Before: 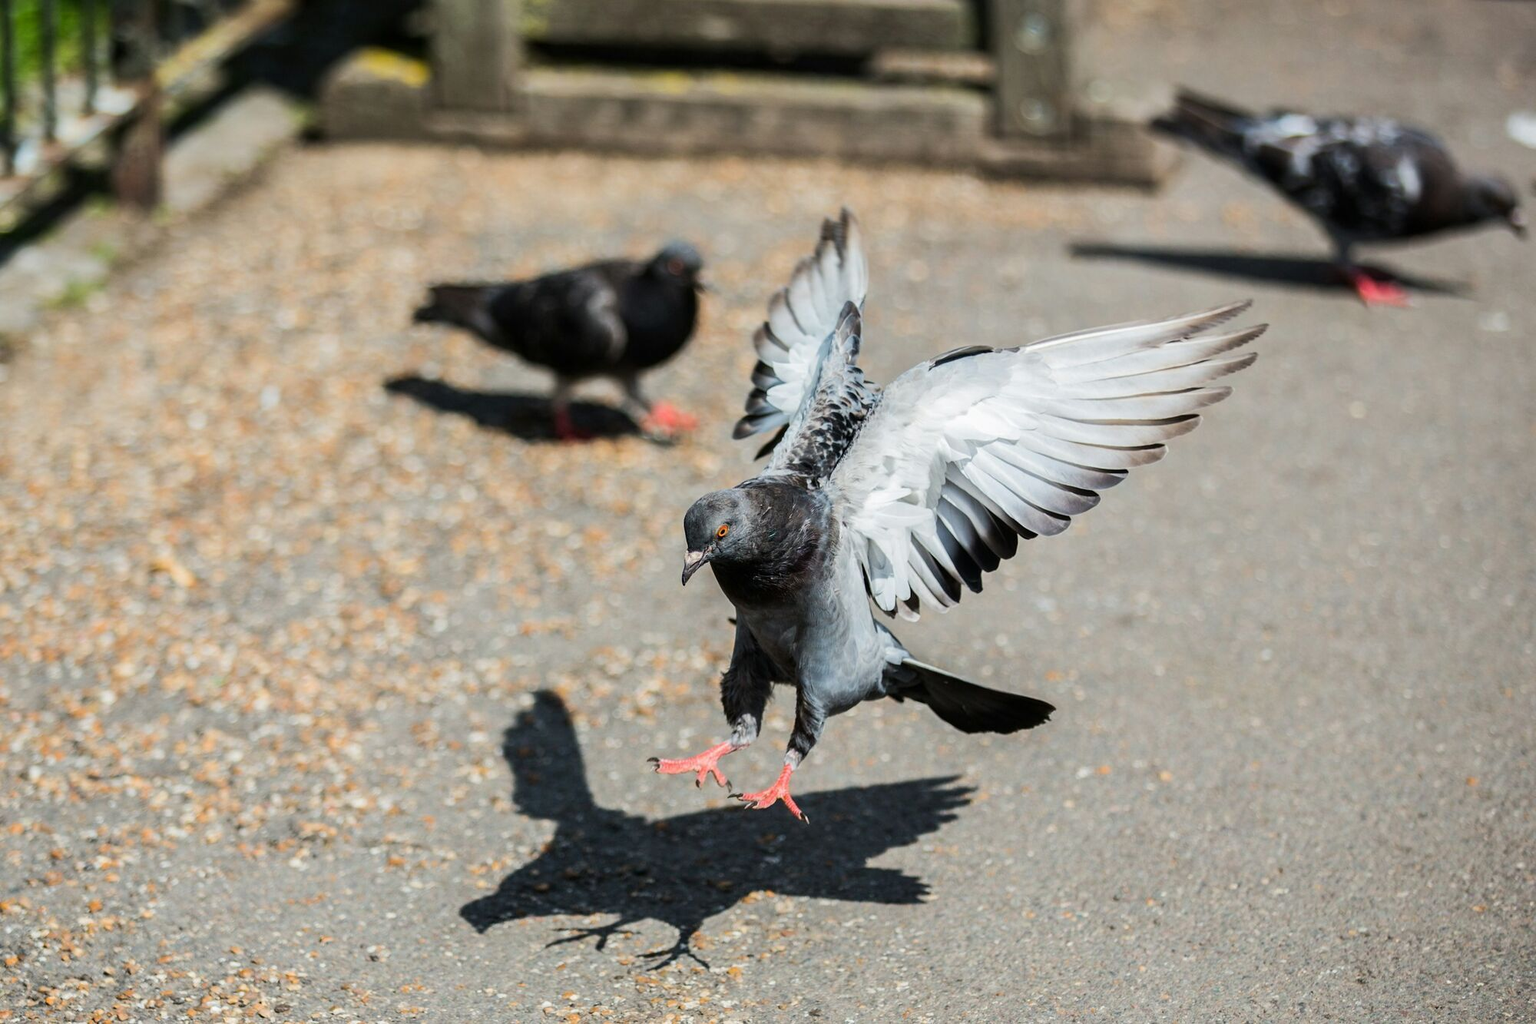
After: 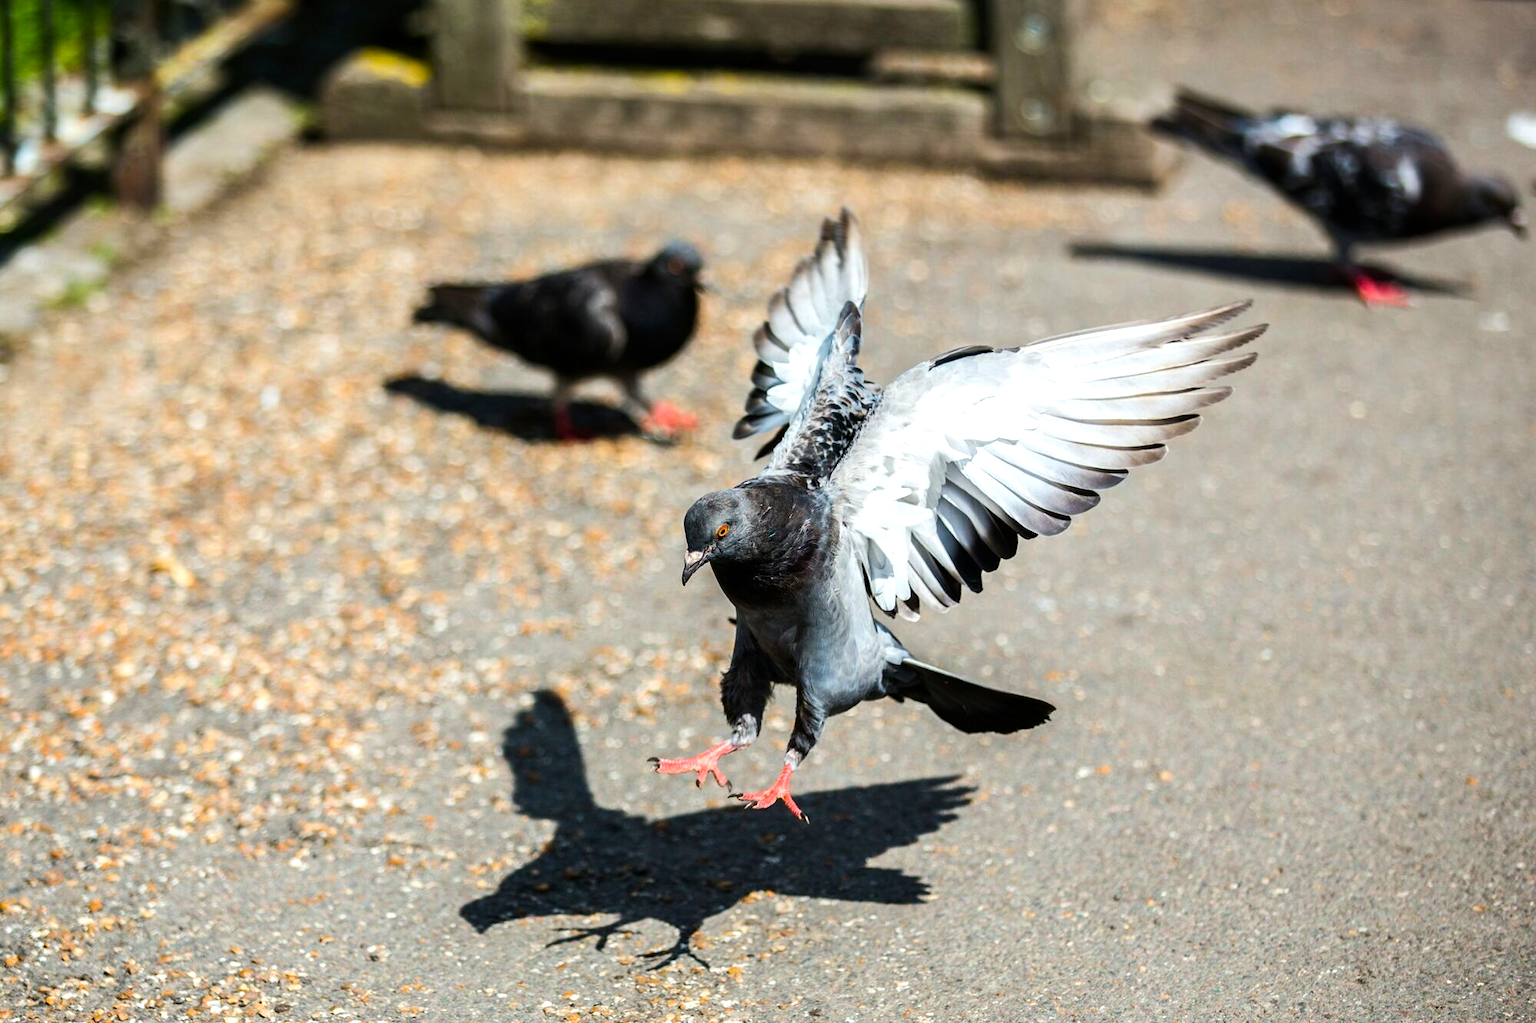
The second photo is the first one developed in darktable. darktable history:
color balance rgb: power › luminance -8.834%, perceptual saturation grading › global saturation 15.759%, perceptual saturation grading › highlights -19.19%, perceptual saturation grading › shadows 19.131%, perceptual brilliance grading › global brilliance 10.606%, global vibrance 26.696%, contrast 5.85%
